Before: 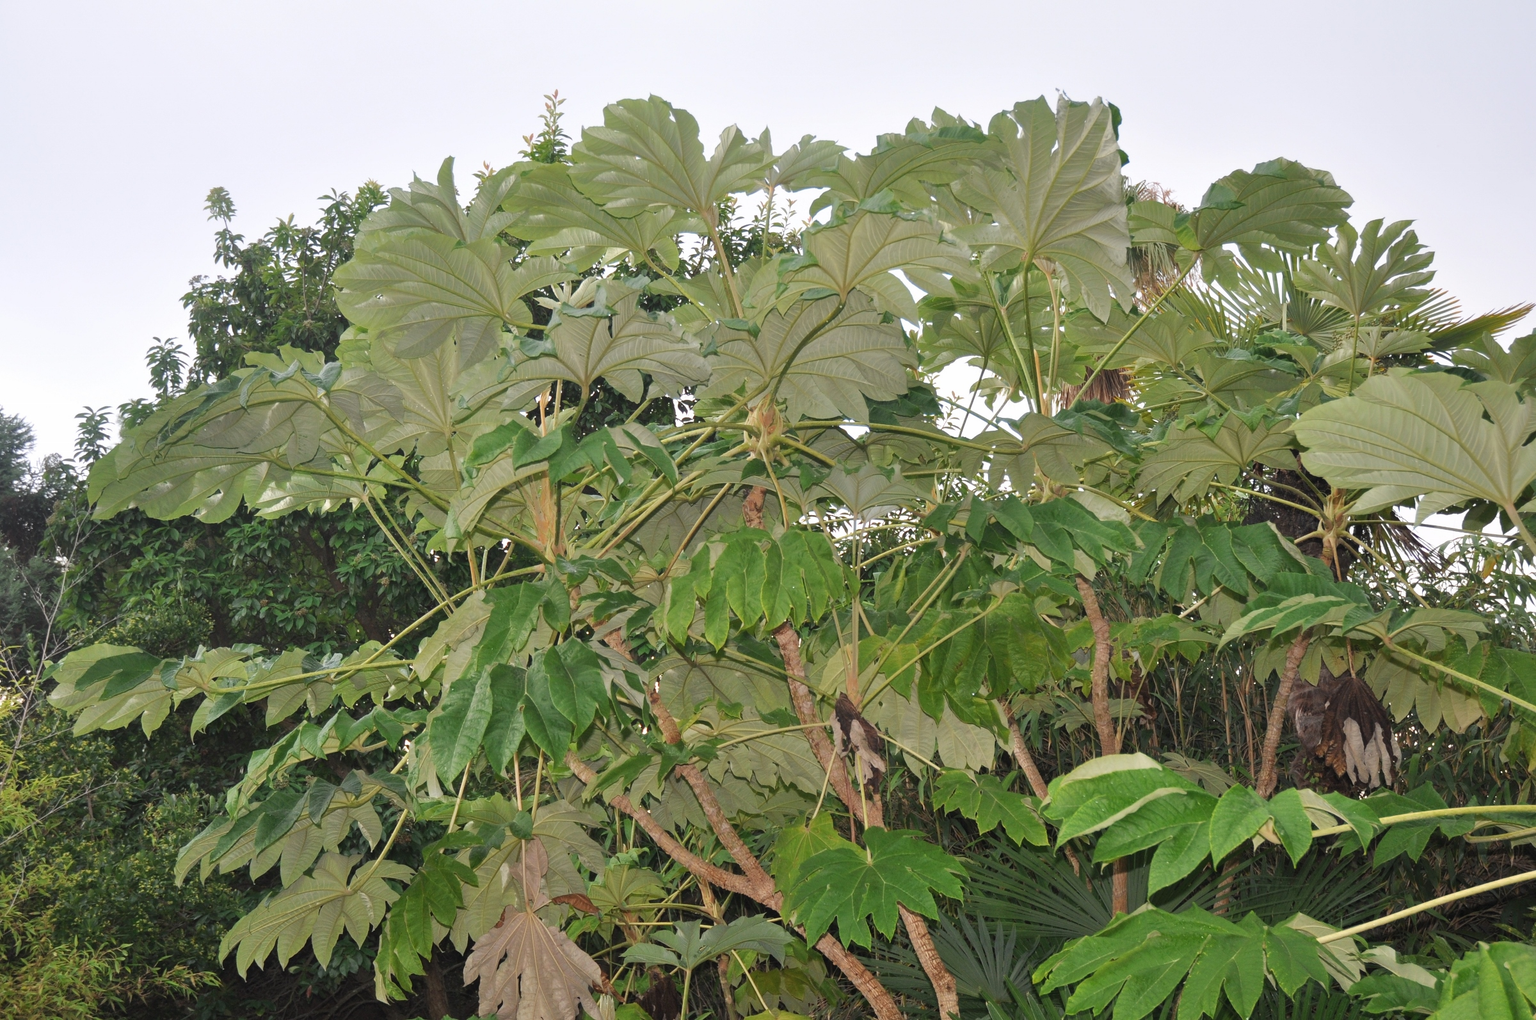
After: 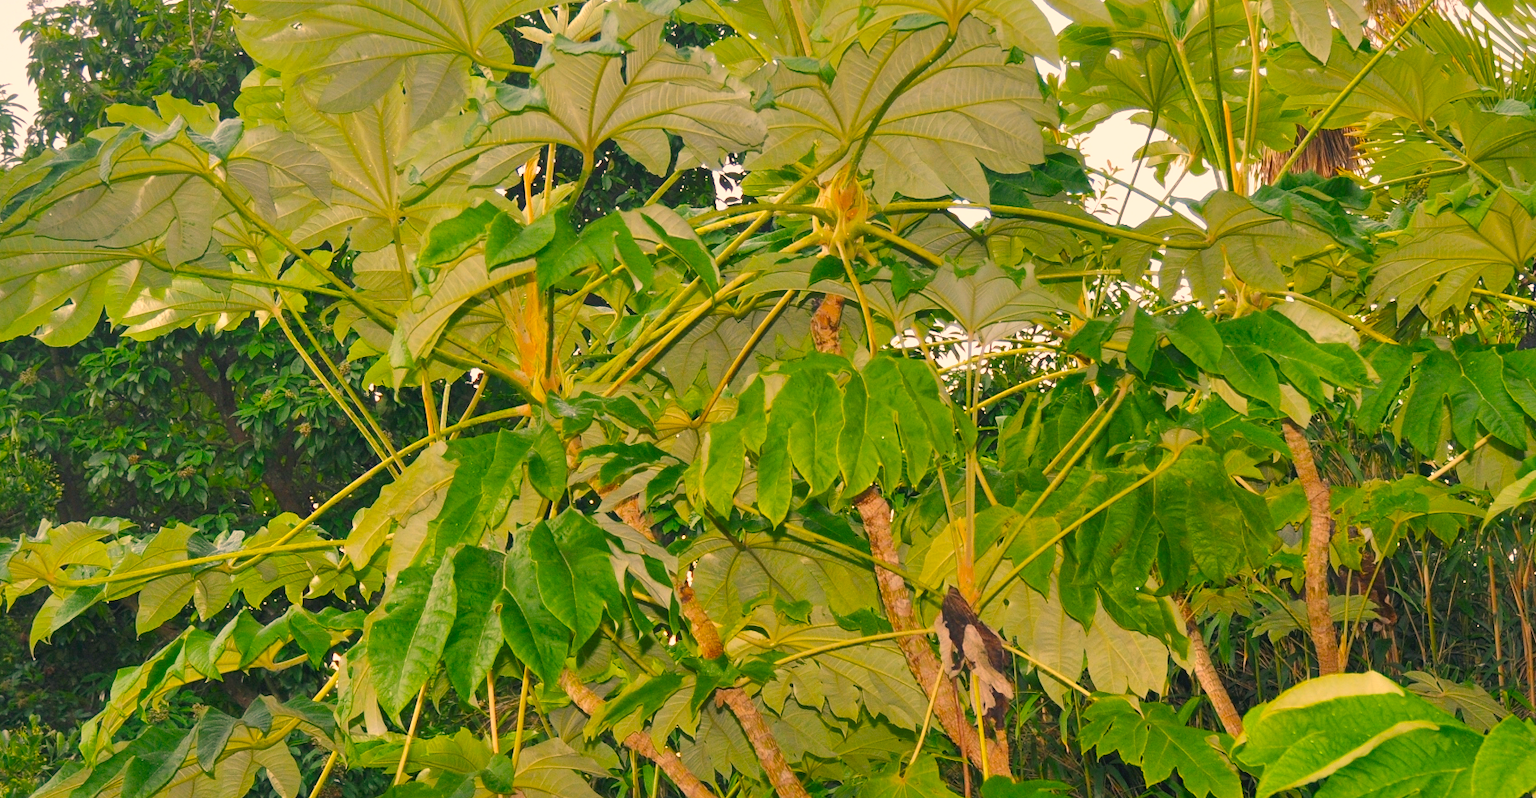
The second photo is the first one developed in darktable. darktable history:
tone curve: curves: ch0 [(0, 0) (0.003, 0.023) (0.011, 0.025) (0.025, 0.029) (0.044, 0.047) (0.069, 0.079) (0.1, 0.113) (0.136, 0.152) (0.177, 0.199) (0.224, 0.26) (0.277, 0.333) (0.335, 0.404) (0.399, 0.48) (0.468, 0.559) (0.543, 0.635) (0.623, 0.713) (0.709, 0.797) (0.801, 0.879) (0.898, 0.953) (1, 1)], preserve colors none
color correction: highlights a* 17.61, highlights b* 18.35
shadows and highlights: on, module defaults
color balance rgb: power › luminance -7.62%, power › chroma 1.107%, power › hue 217.29°, highlights gain › luminance 6.082%, highlights gain › chroma 2.638%, highlights gain › hue 89.36°, linear chroma grading › global chroma 15.147%, perceptual saturation grading › global saturation 37.279%, global vibrance 20%
crop: left 11.051%, top 27.34%, right 18.259%, bottom 17.276%
